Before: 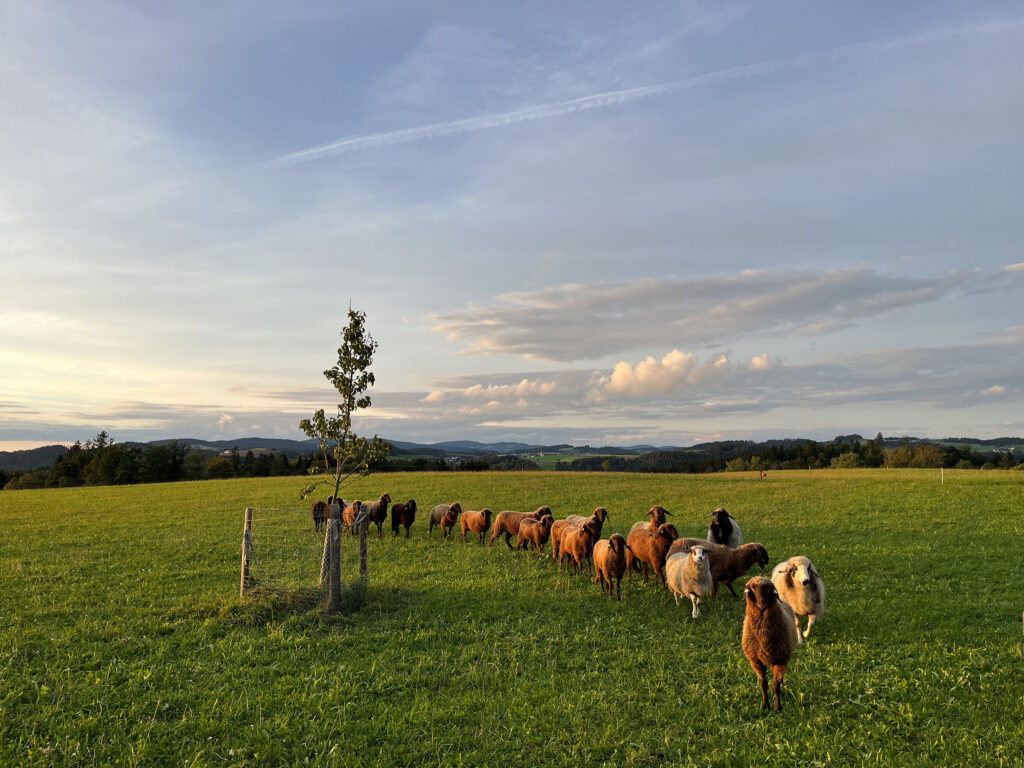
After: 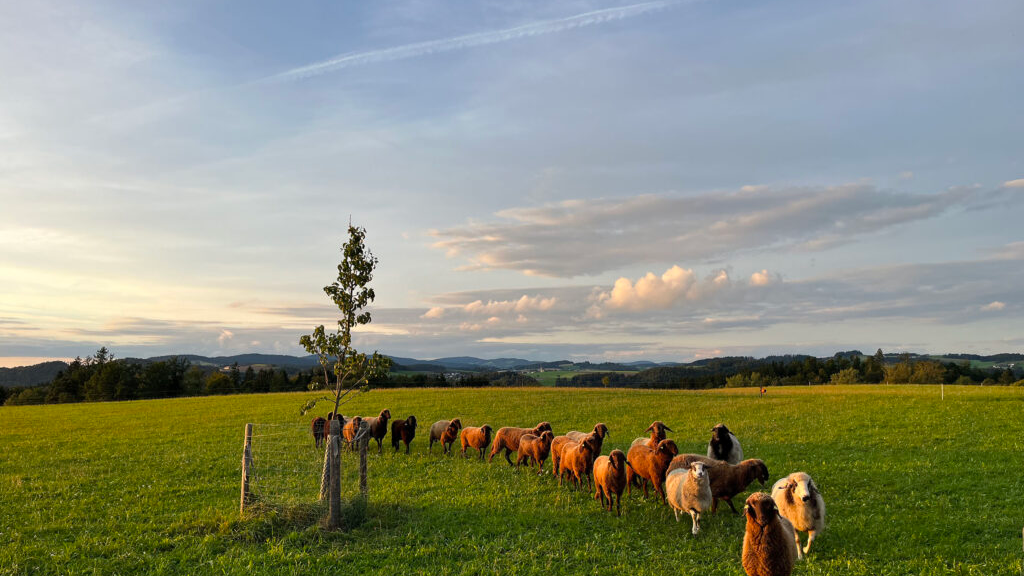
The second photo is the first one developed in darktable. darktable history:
crop: top 11.022%, bottom 13.898%
